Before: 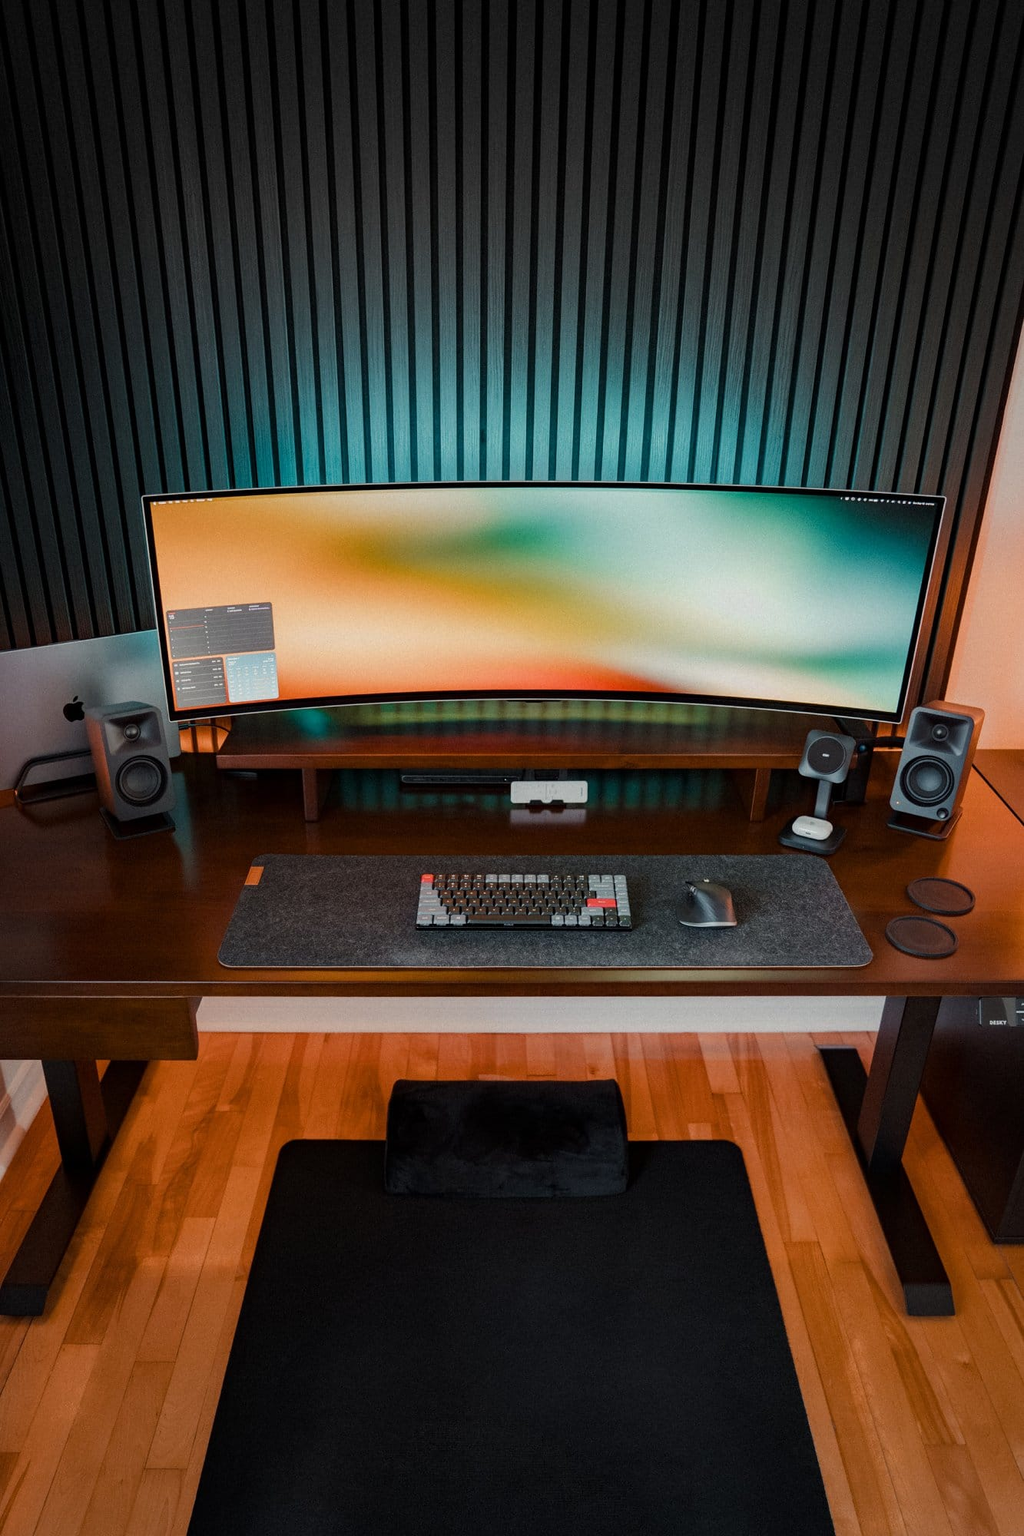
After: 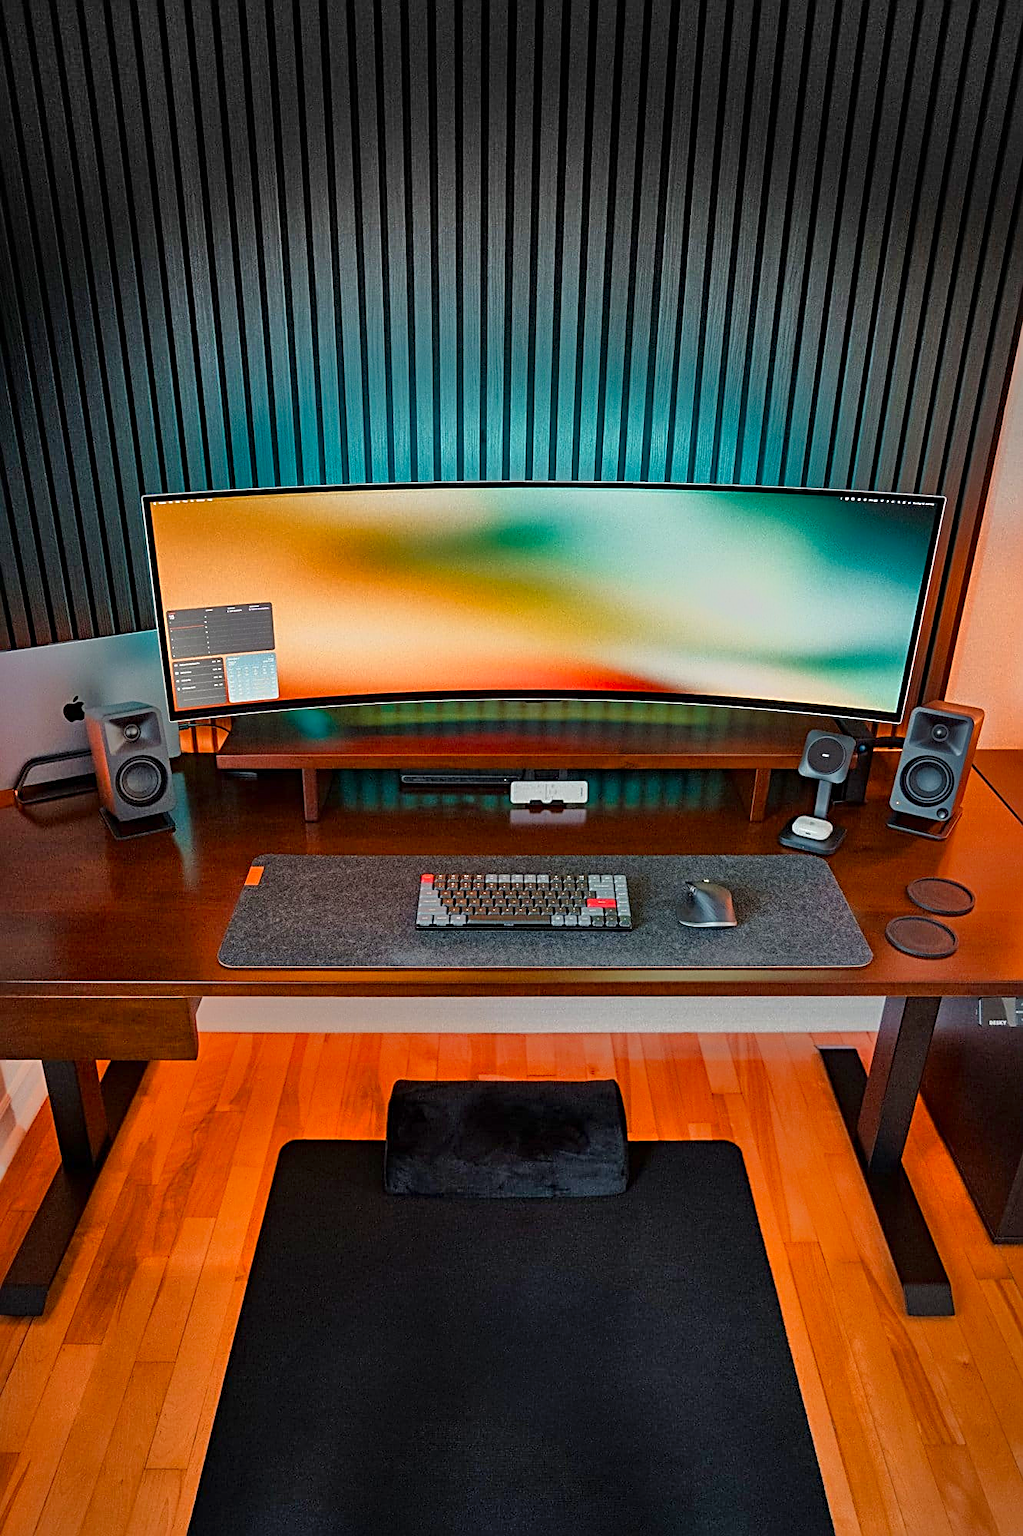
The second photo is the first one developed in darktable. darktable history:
shadows and highlights: soften with gaussian
color correction: saturation 1.34
sharpen: radius 2.817, amount 0.715
tone equalizer: -7 EV -0.63 EV, -6 EV 1 EV, -5 EV -0.45 EV, -4 EV 0.43 EV, -3 EV 0.41 EV, -2 EV 0.15 EV, -1 EV -0.15 EV, +0 EV -0.39 EV, smoothing diameter 25%, edges refinement/feathering 10, preserve details guided filter
